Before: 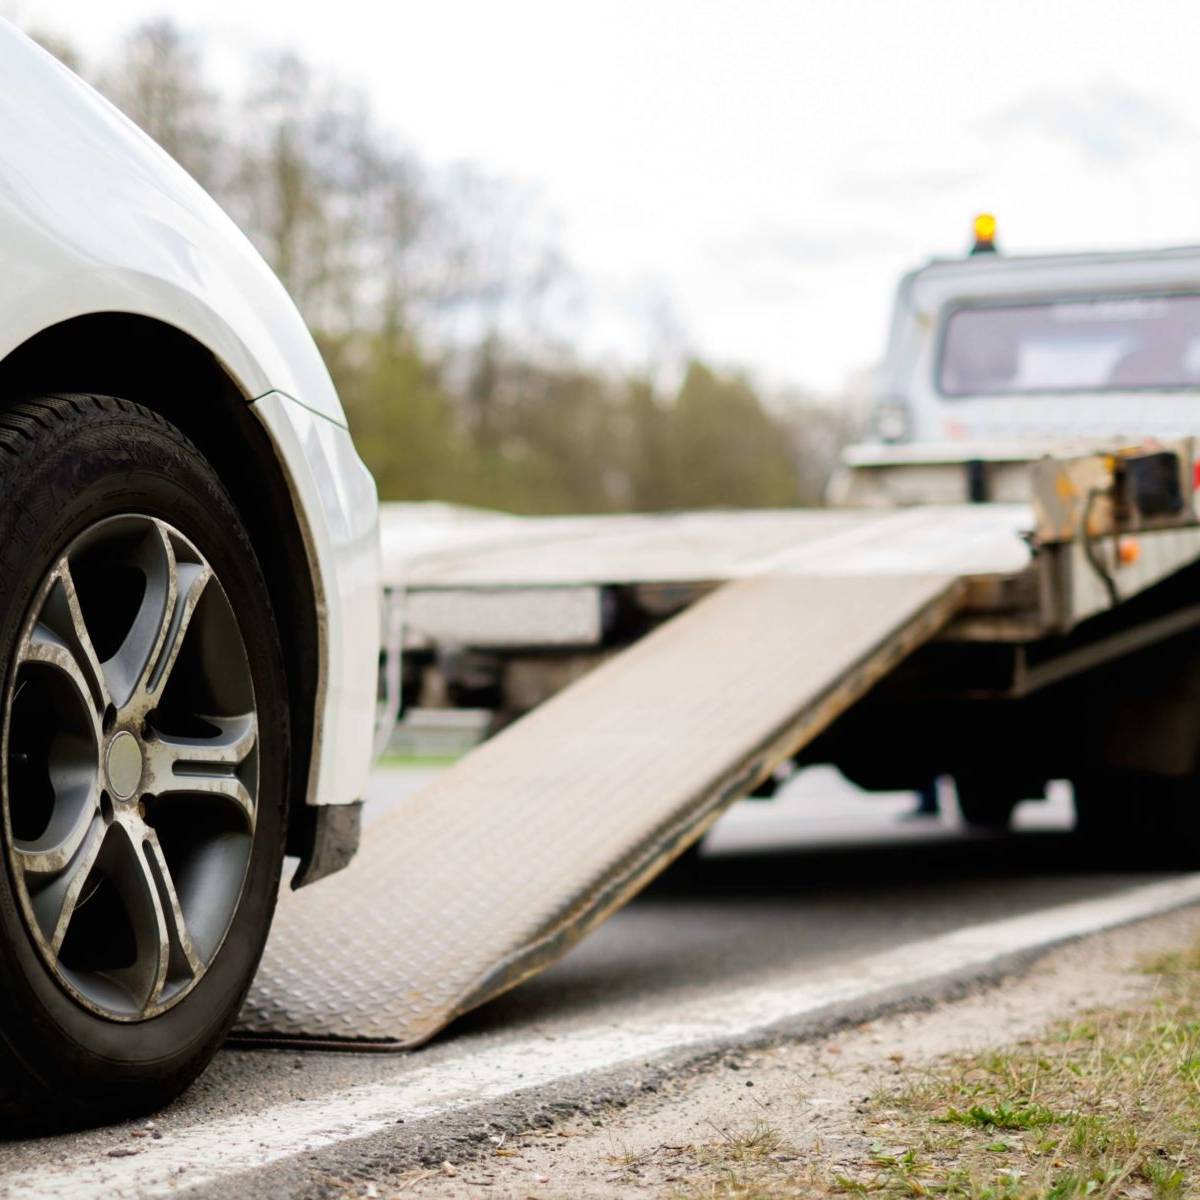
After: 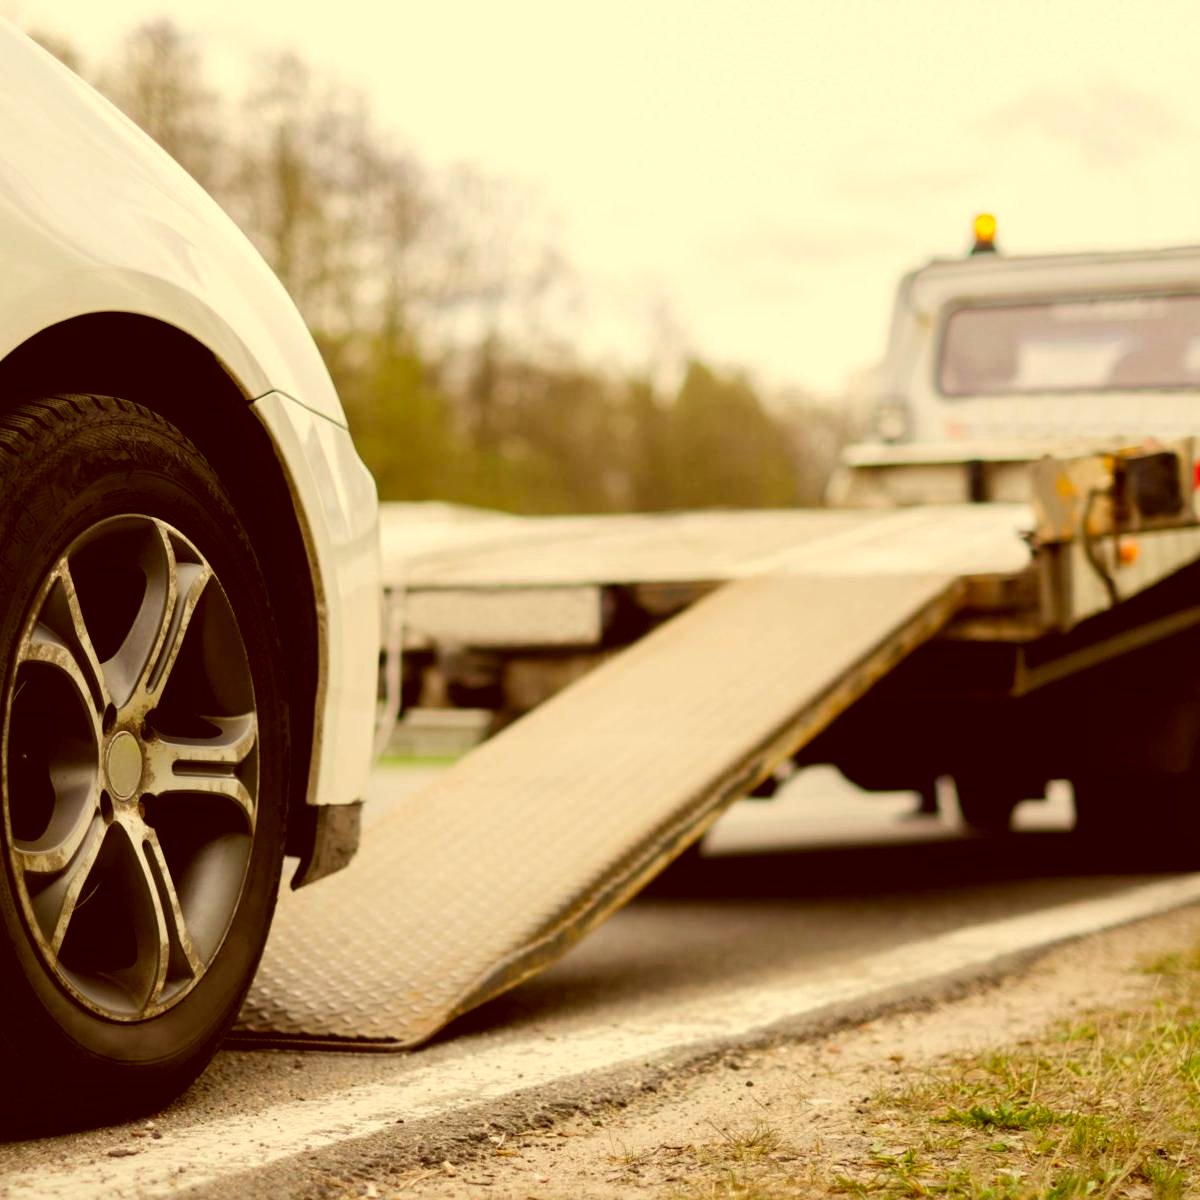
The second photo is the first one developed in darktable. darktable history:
color correction: highlights a* 1.09, highlights b* 24.92, shadows a* 16.1, shadows b* 24.67
